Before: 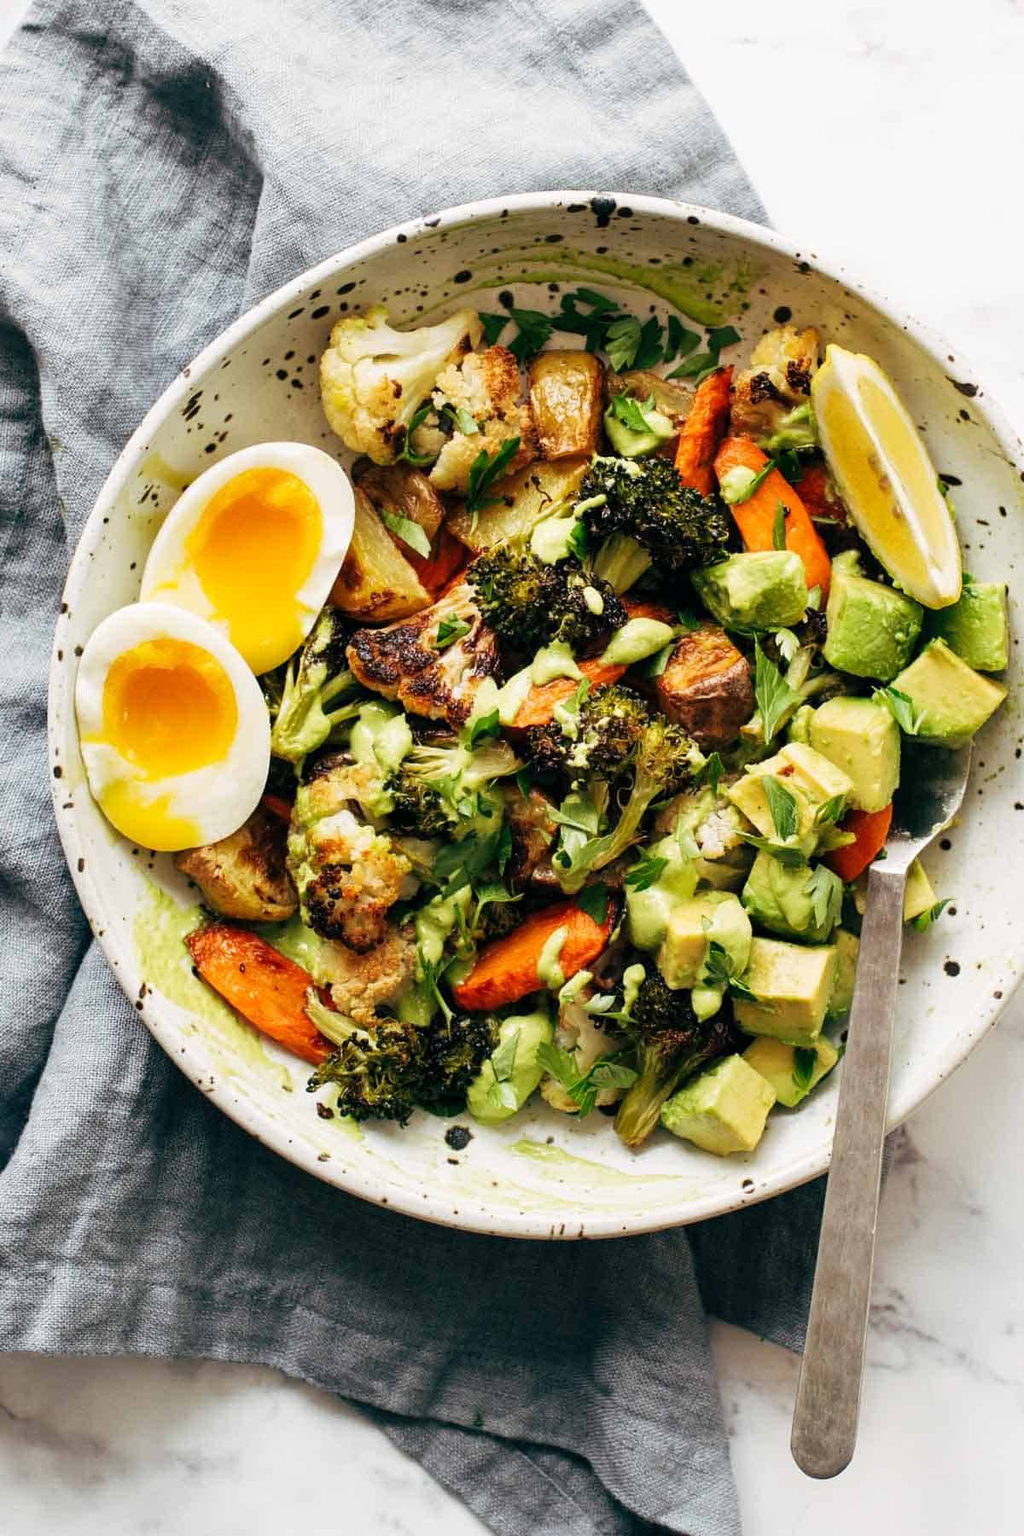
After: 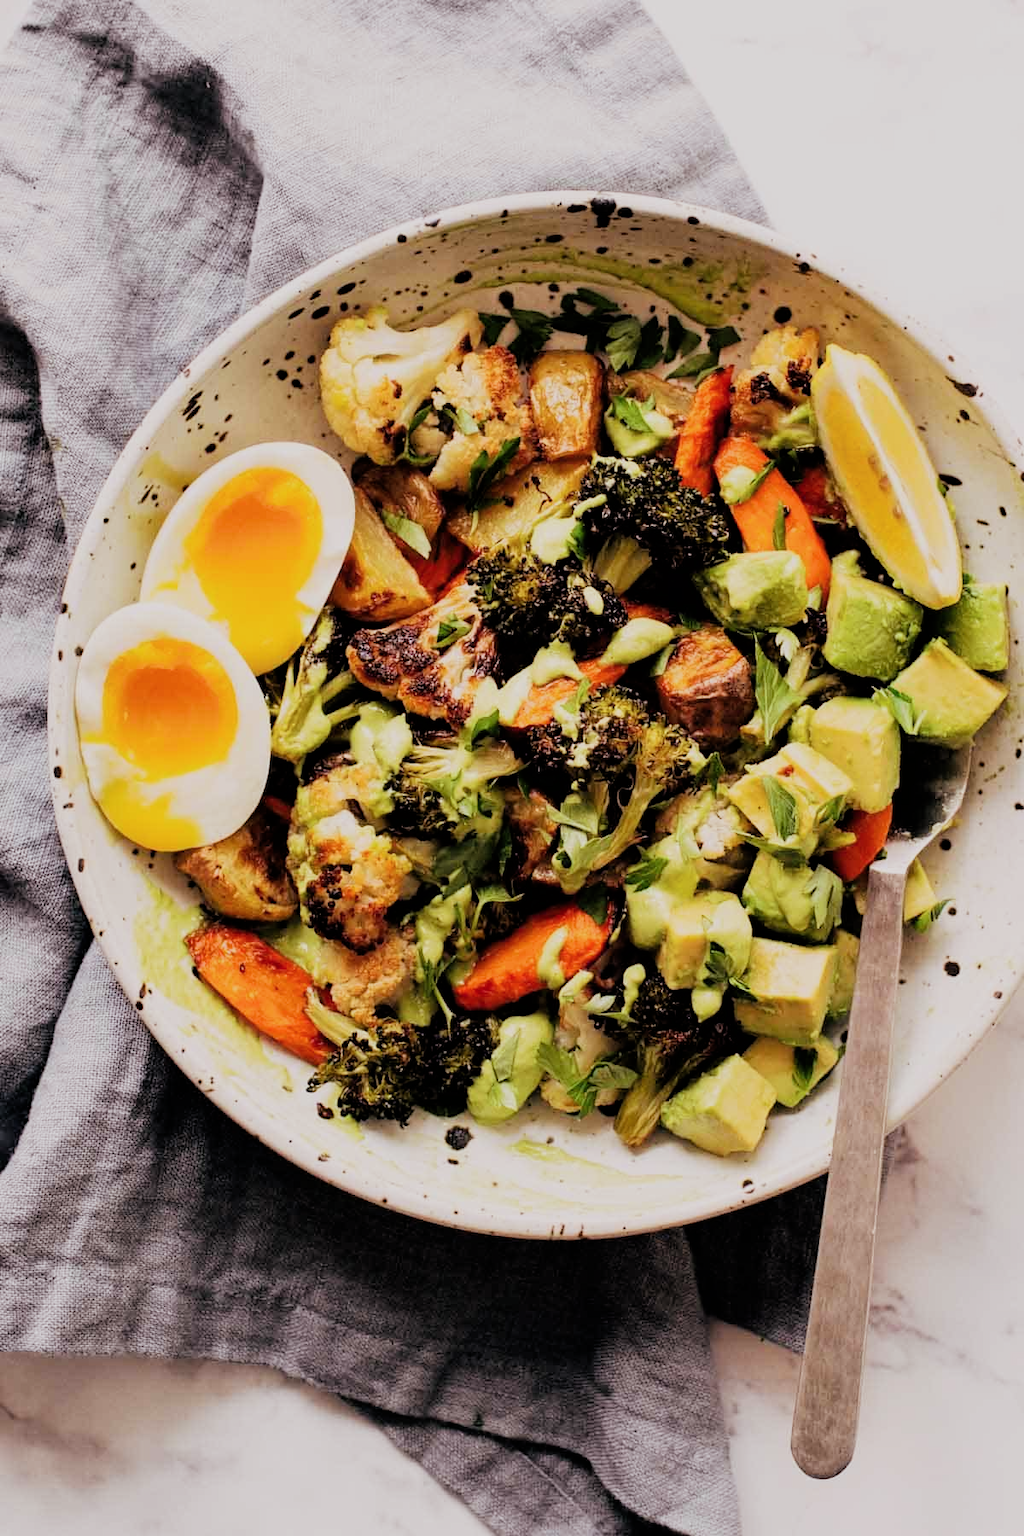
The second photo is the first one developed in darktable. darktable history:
color balance rgb: perceptual saturation grading › global saturation -0.31%, global vibrance -8%, contrast -13%, saturation formula JzAzBz (2021)
tone equalizer: on, module defaults
filmic rgb: black relative exposure -5 EV, hardness 2.88, contrast 1.3, highlights saturation mix -30%
rgb levels: mode RGB, independent channels, levels [[0, 0.474, 1], [0, 0.5, 1], [0, 0.5, 1]]
